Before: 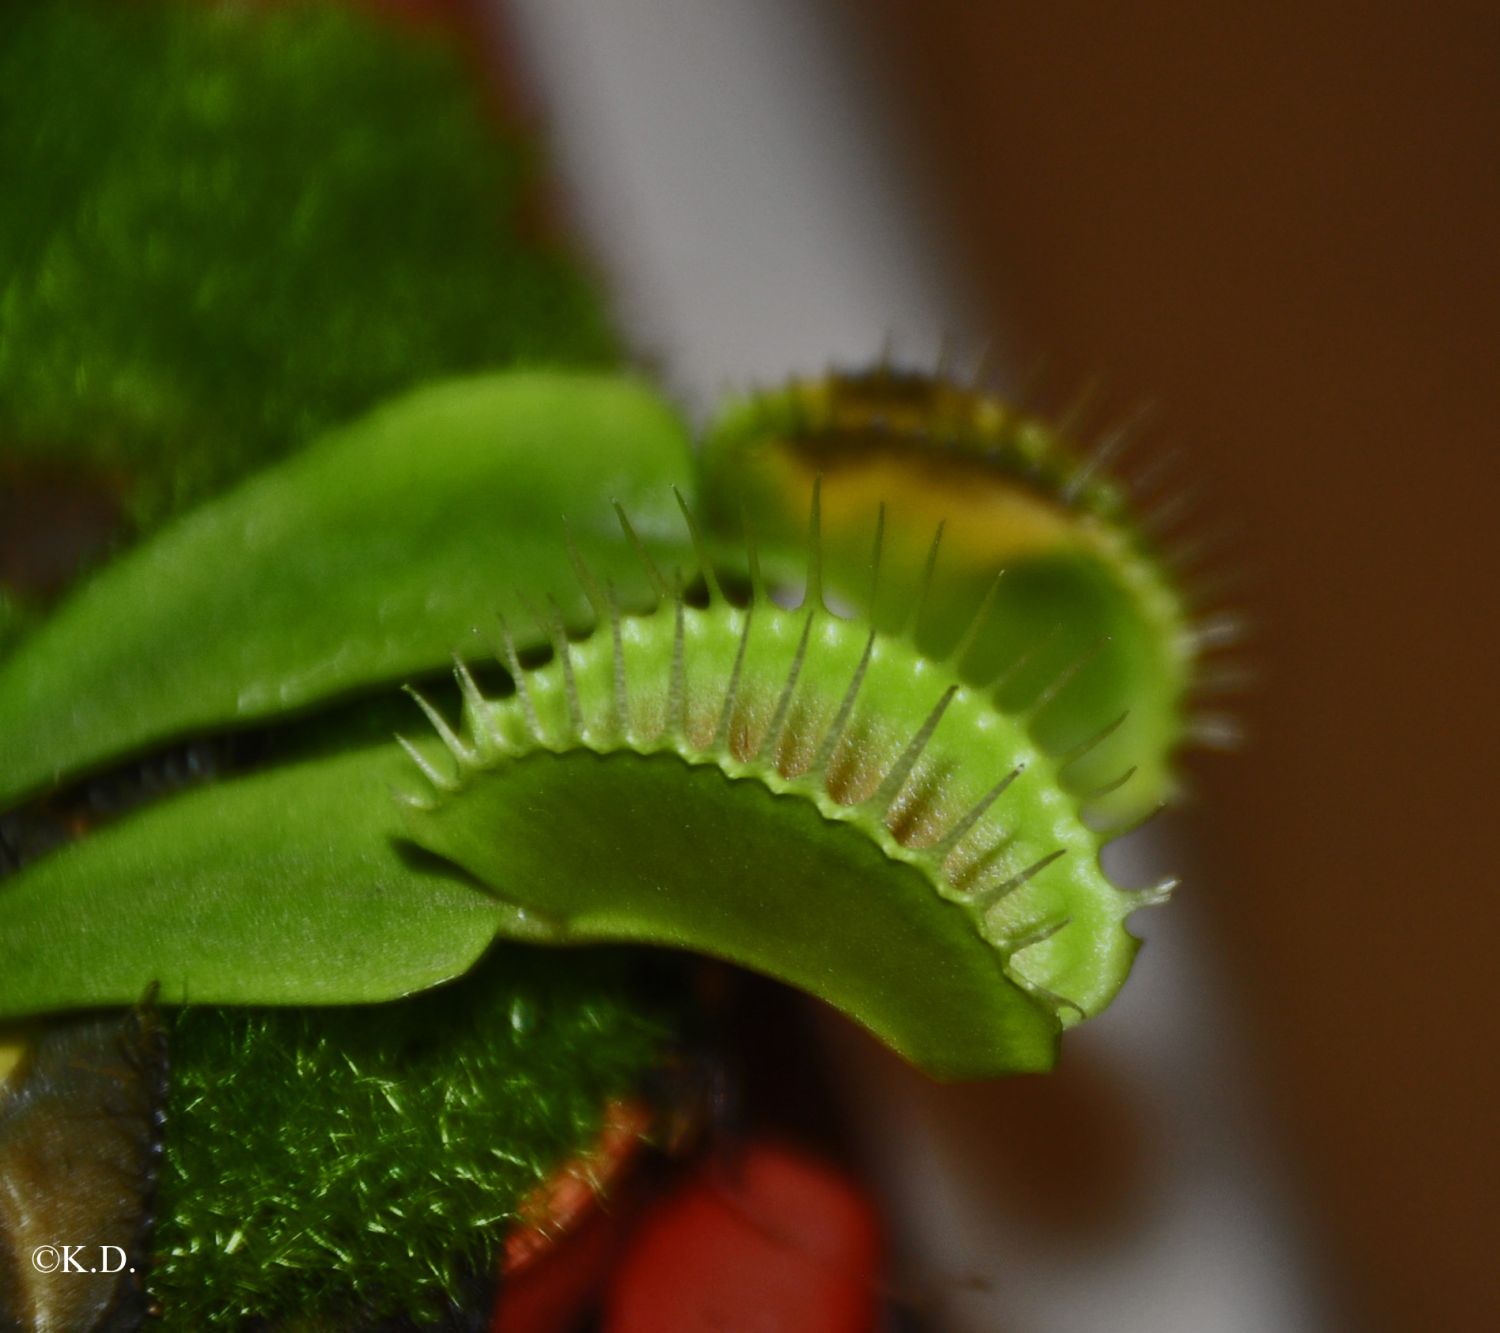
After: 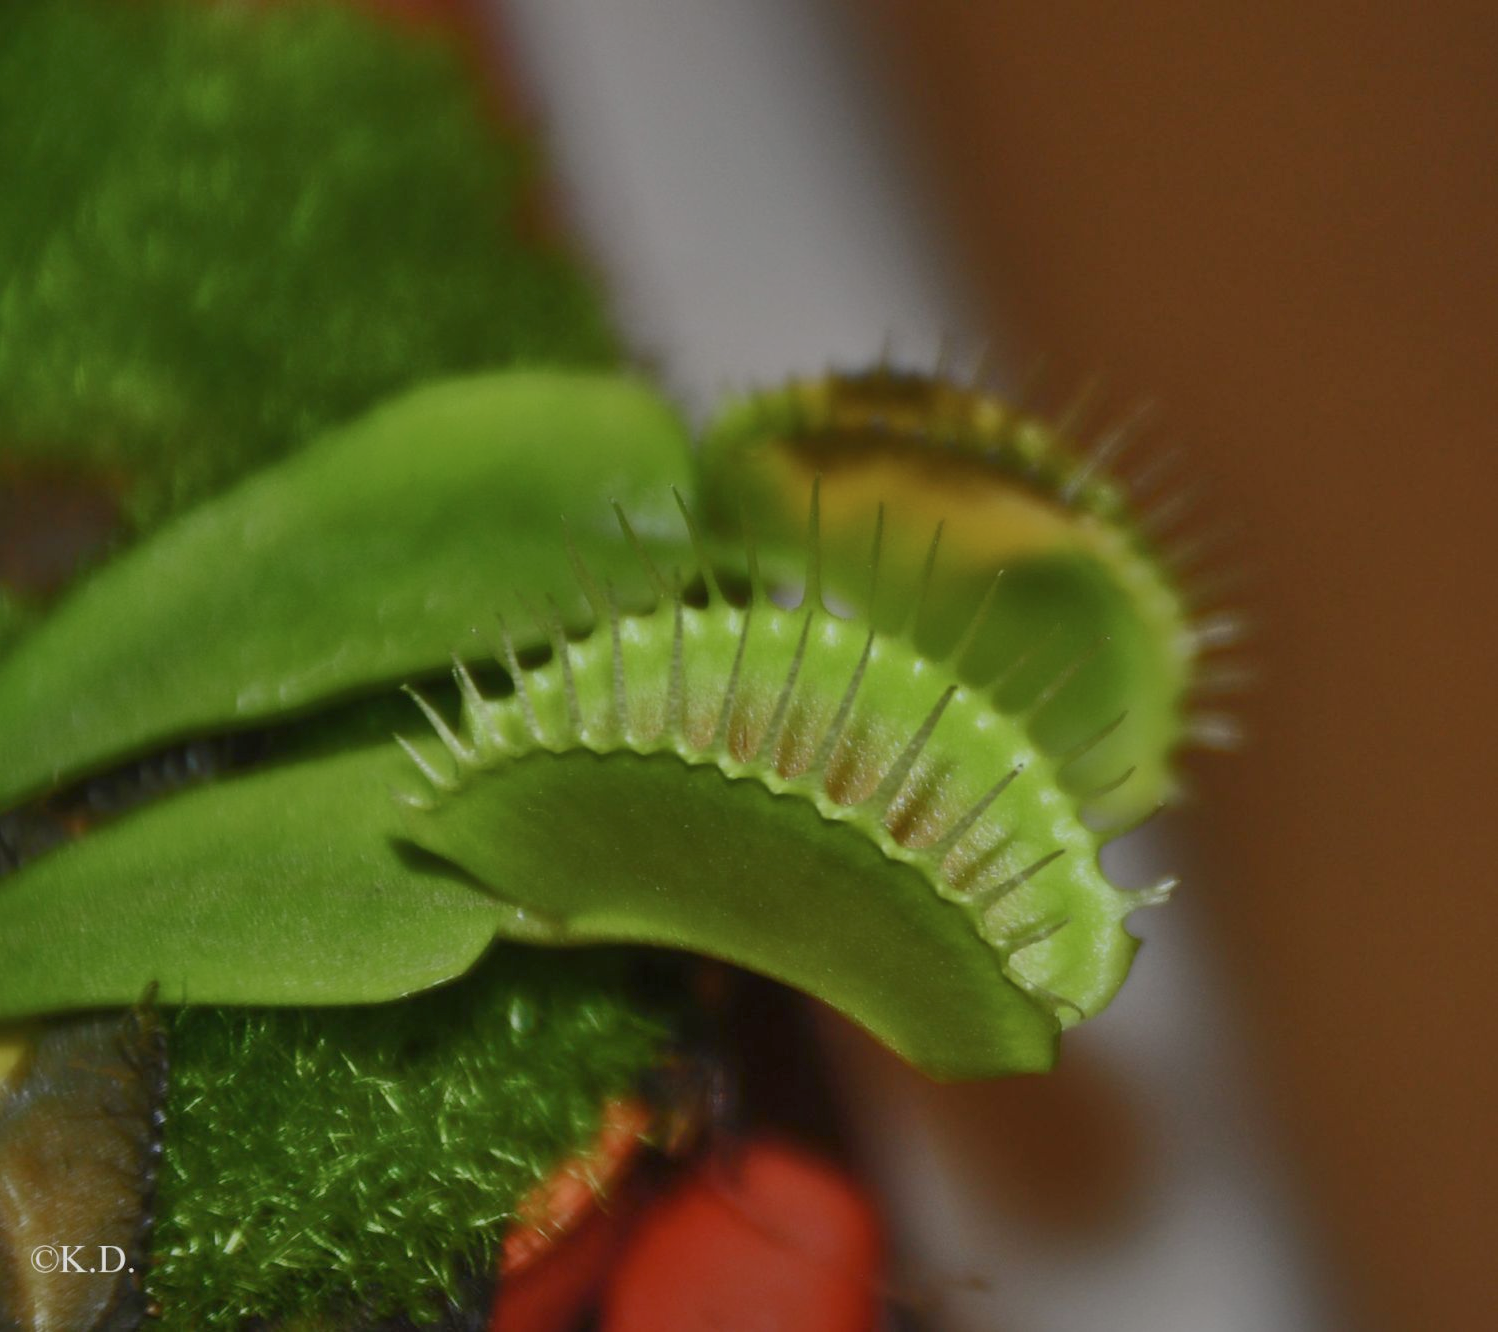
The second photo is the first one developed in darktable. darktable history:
color balance: contrast -15%
crop and rotate: left 0.126%
shadows and highlights: on, module defaults
